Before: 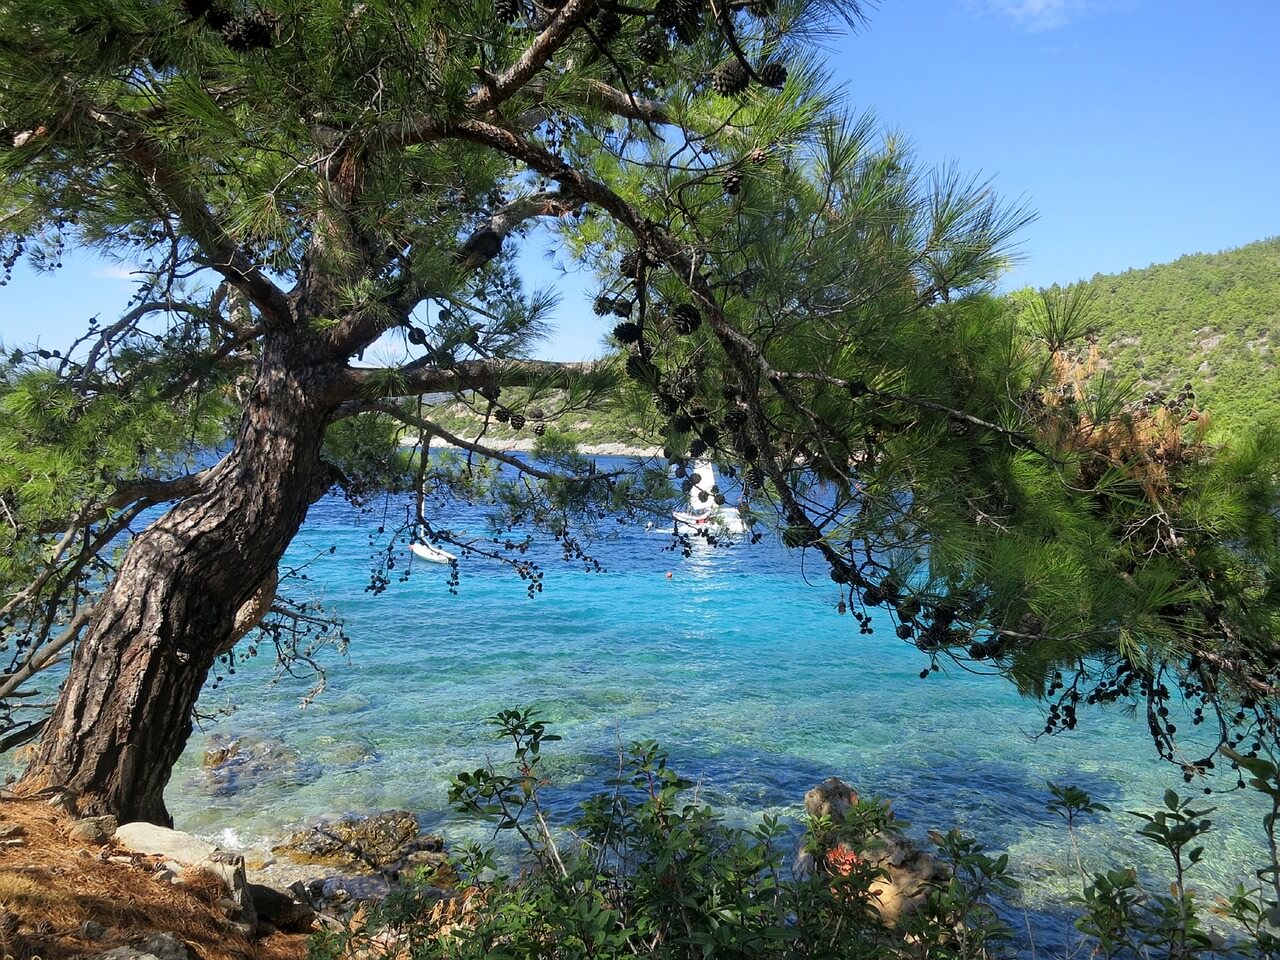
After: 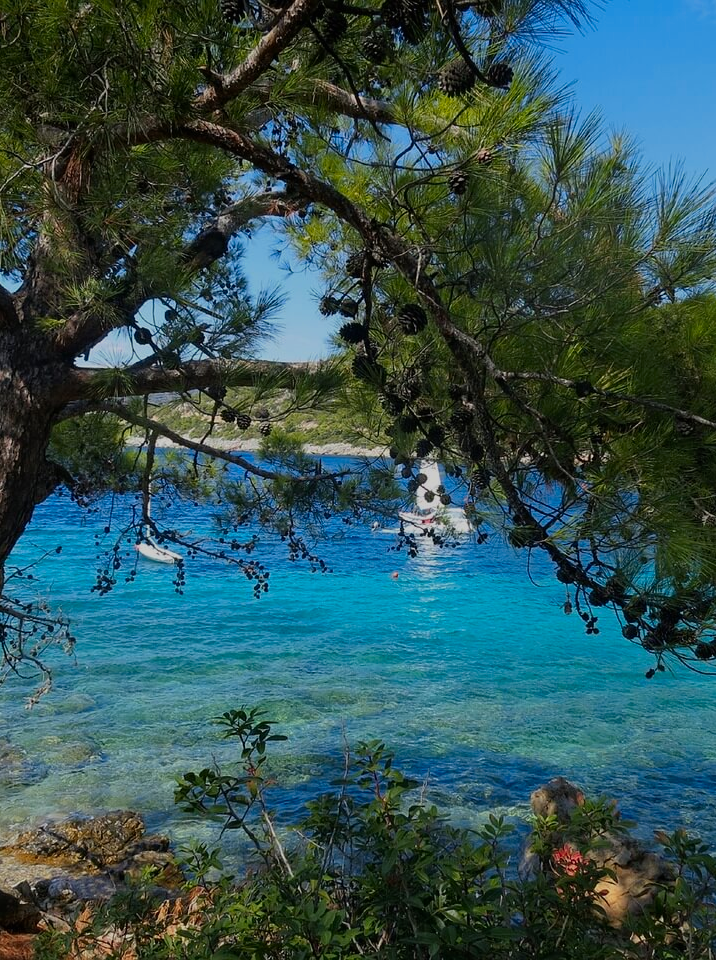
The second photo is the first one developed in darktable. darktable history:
crop: left 21.42%, right 22.634%
color zones: curves: ch1 [(0.24, 0.629) (0.75, 0.5)]; ch2 [(0.255, 0.454) (0.745, 0.491)]
exposure: black level correction 0, exposure -0.72 EV, compensate highlight preservation false
